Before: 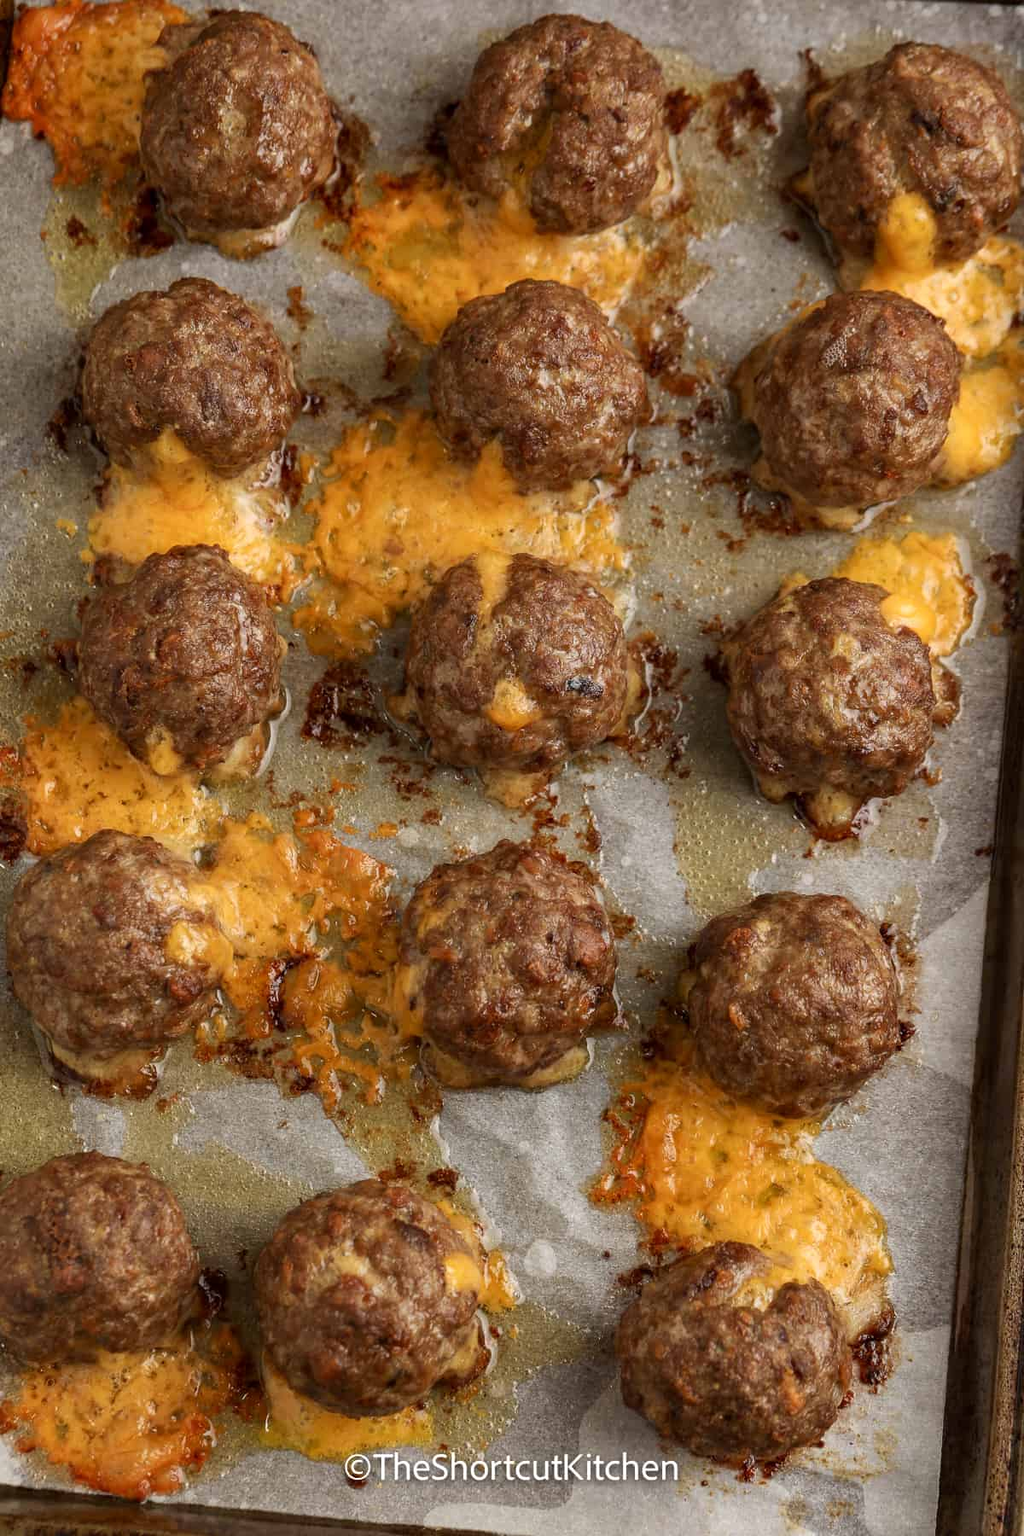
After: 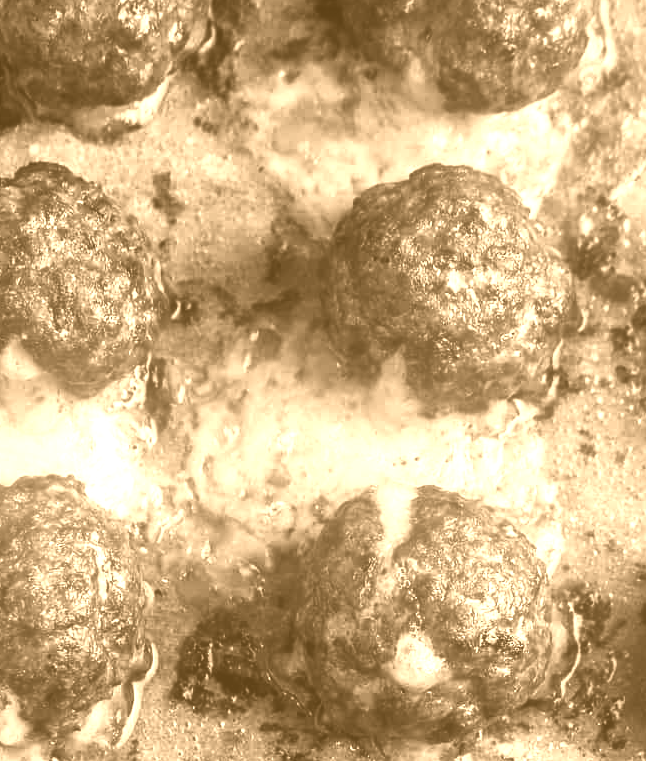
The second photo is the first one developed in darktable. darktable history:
crop: left 15.306%, top 9.065%, right 30.789%, bottom 48.638%
contrast brightness saturation: contrast 0.28
bloom: on, module defaults
colorize: hue 28.8°, source mix 100%
